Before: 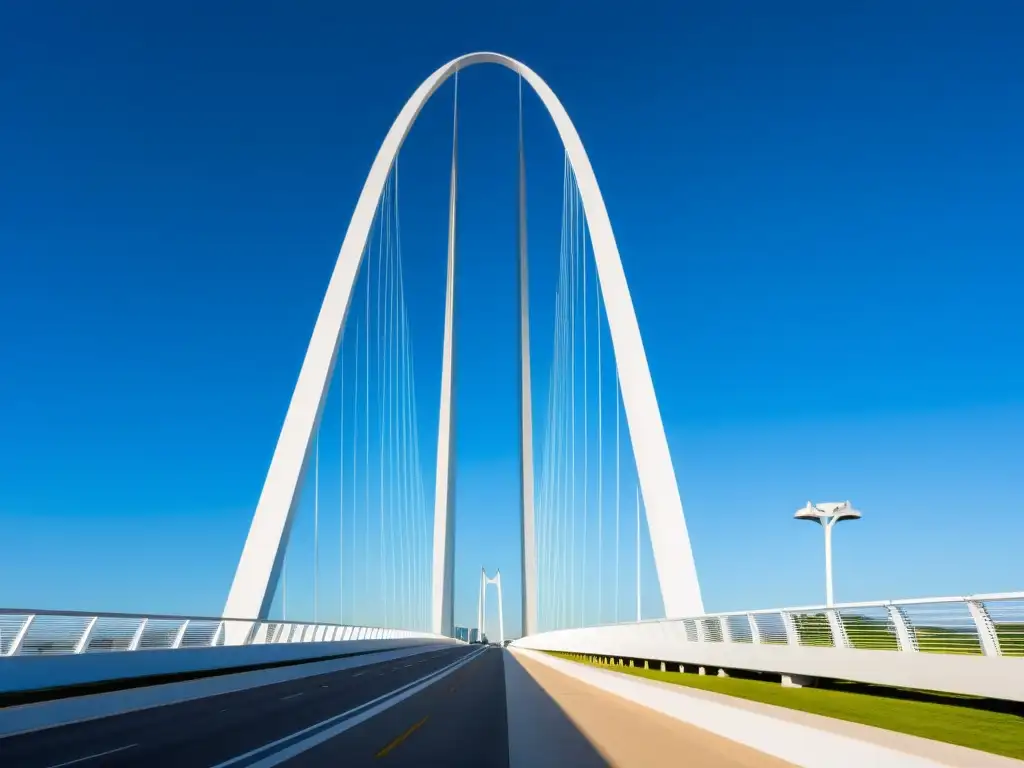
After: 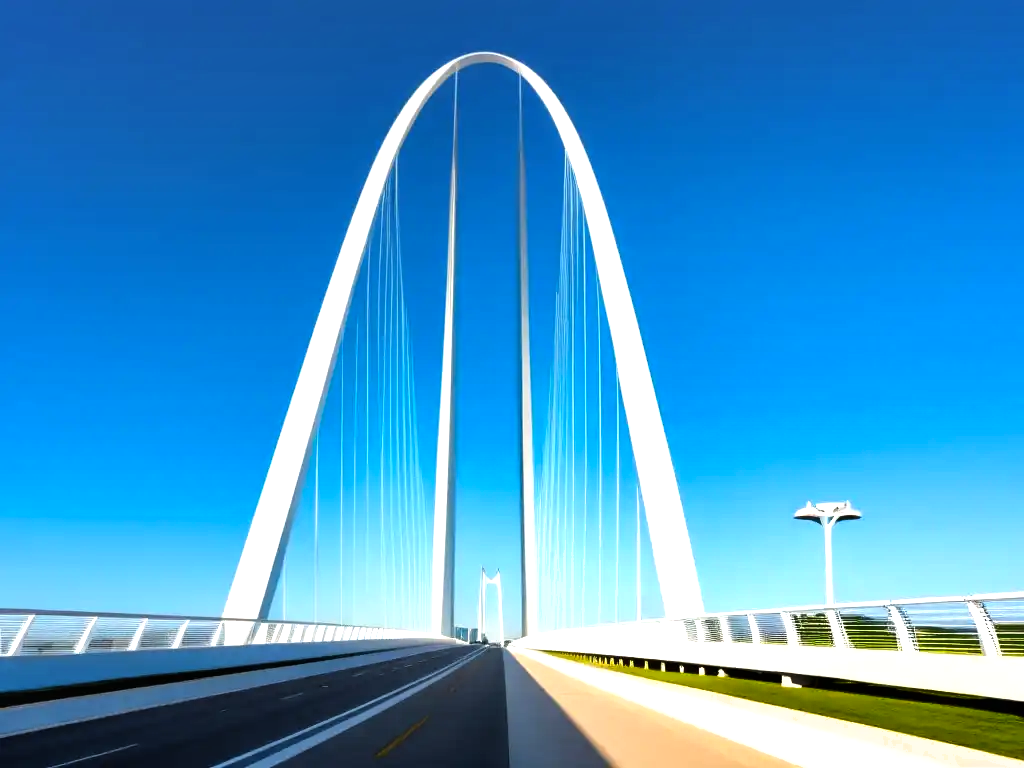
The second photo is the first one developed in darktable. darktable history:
exposure: exposure -0.065 EV, compensate highlight preservation false
tone equalizer: -8 EV -0.755 EV, -7 EV -0.73 EV, -6 EV -0.595 EV, -5 EV -0.378 EV, -3 EV 0.39 EV, -2 EV 0.6 EV, -1 EV 0.682 EV, +0 EV 0.728 EV
shadows and highlights: shadows 60.67, soften with gaussian
